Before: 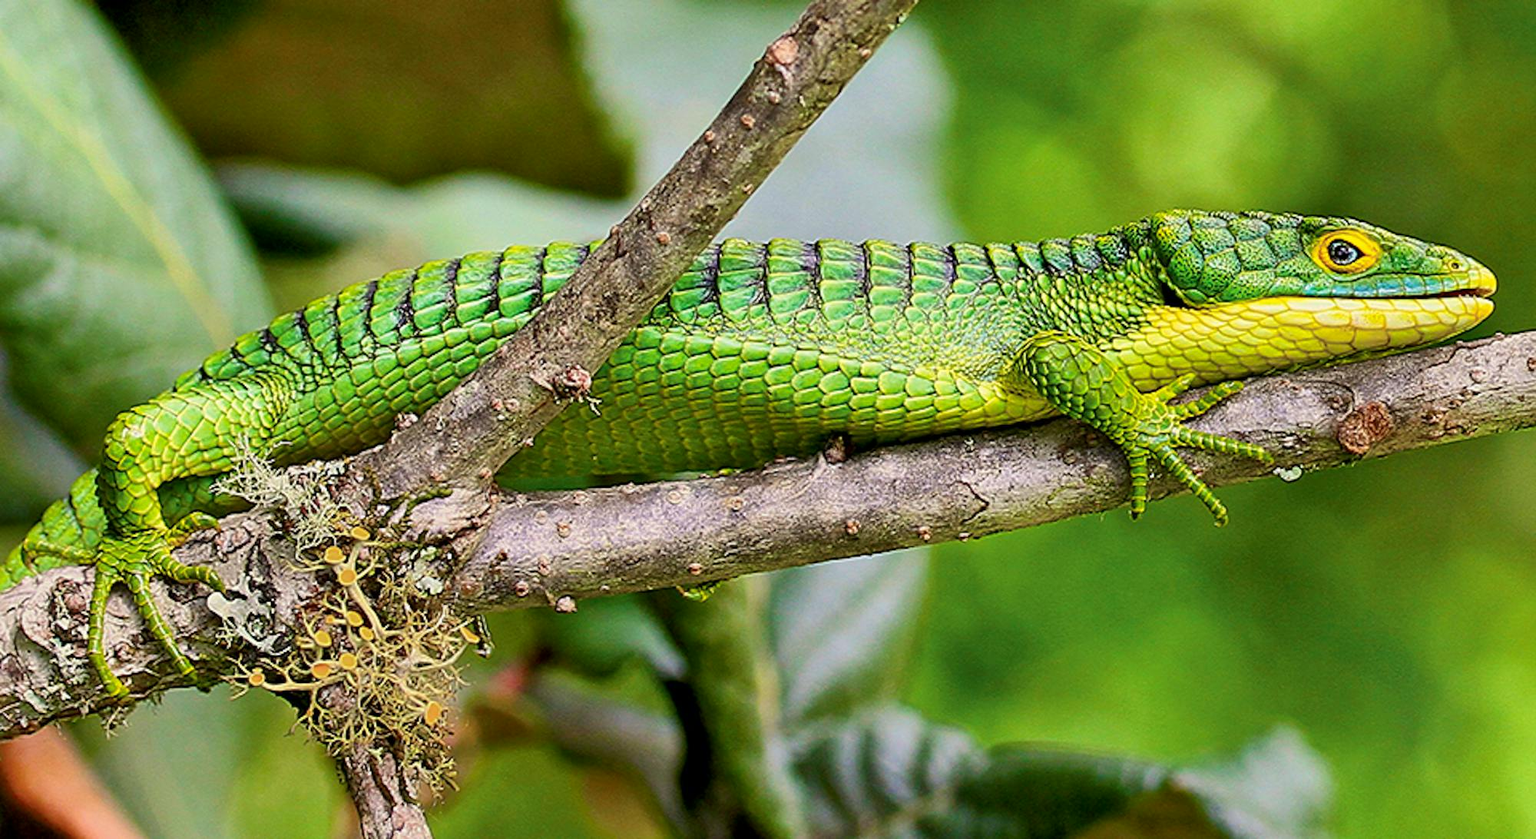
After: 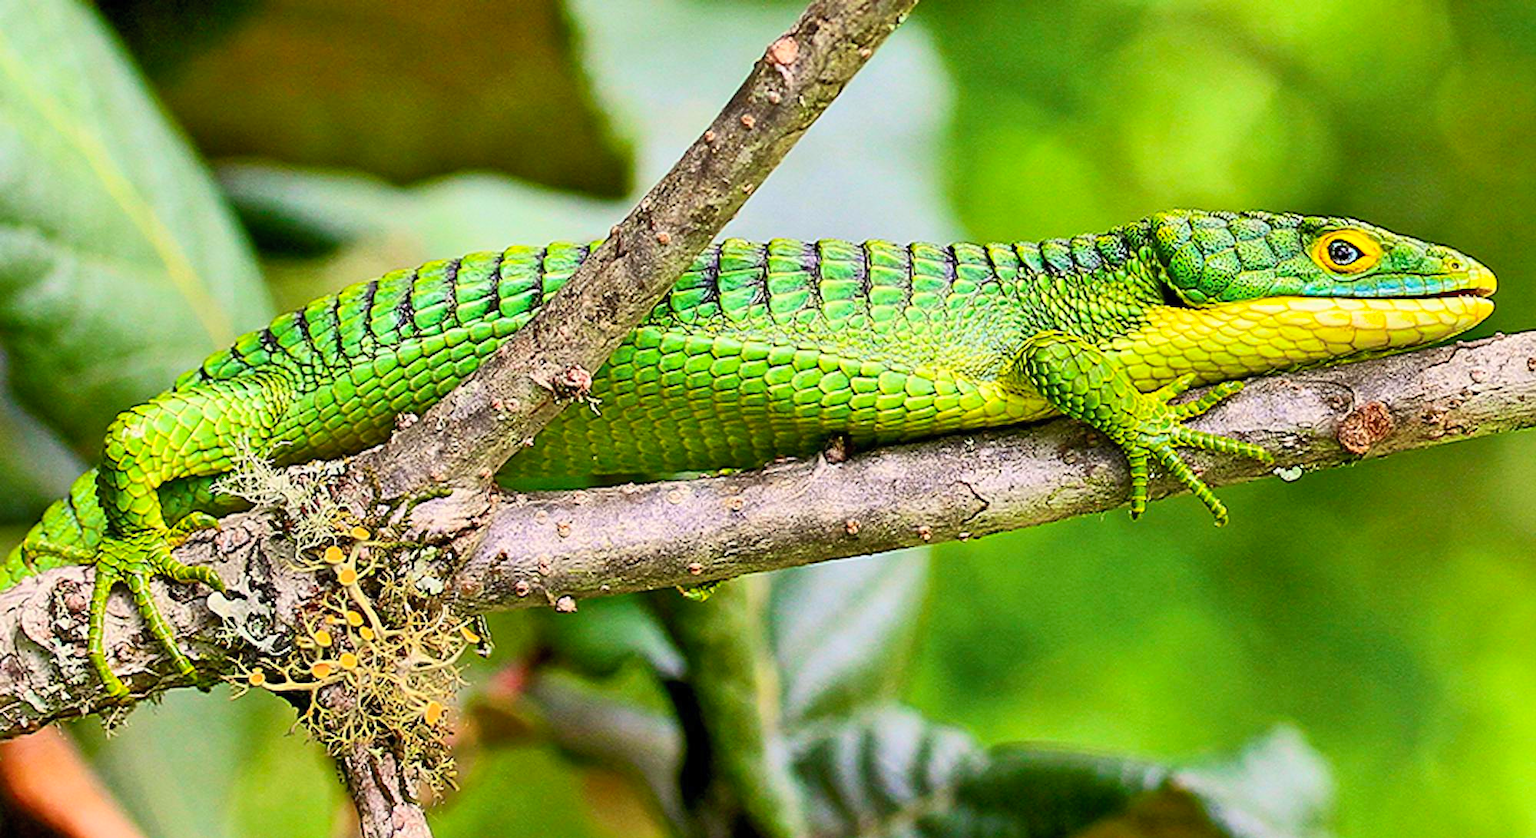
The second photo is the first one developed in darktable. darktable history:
contrast brightness saturation: contrast 0.199, brightness 0.164, saturation 0.224
